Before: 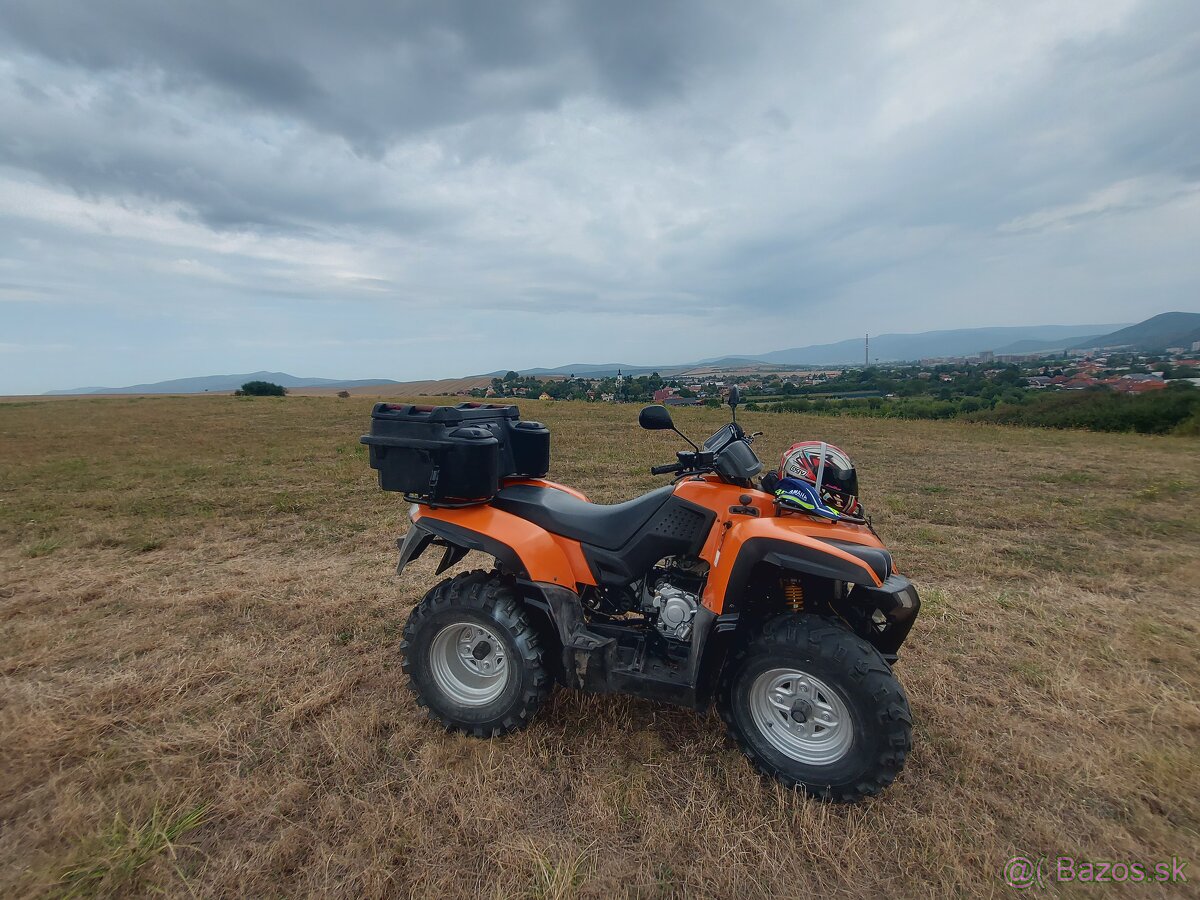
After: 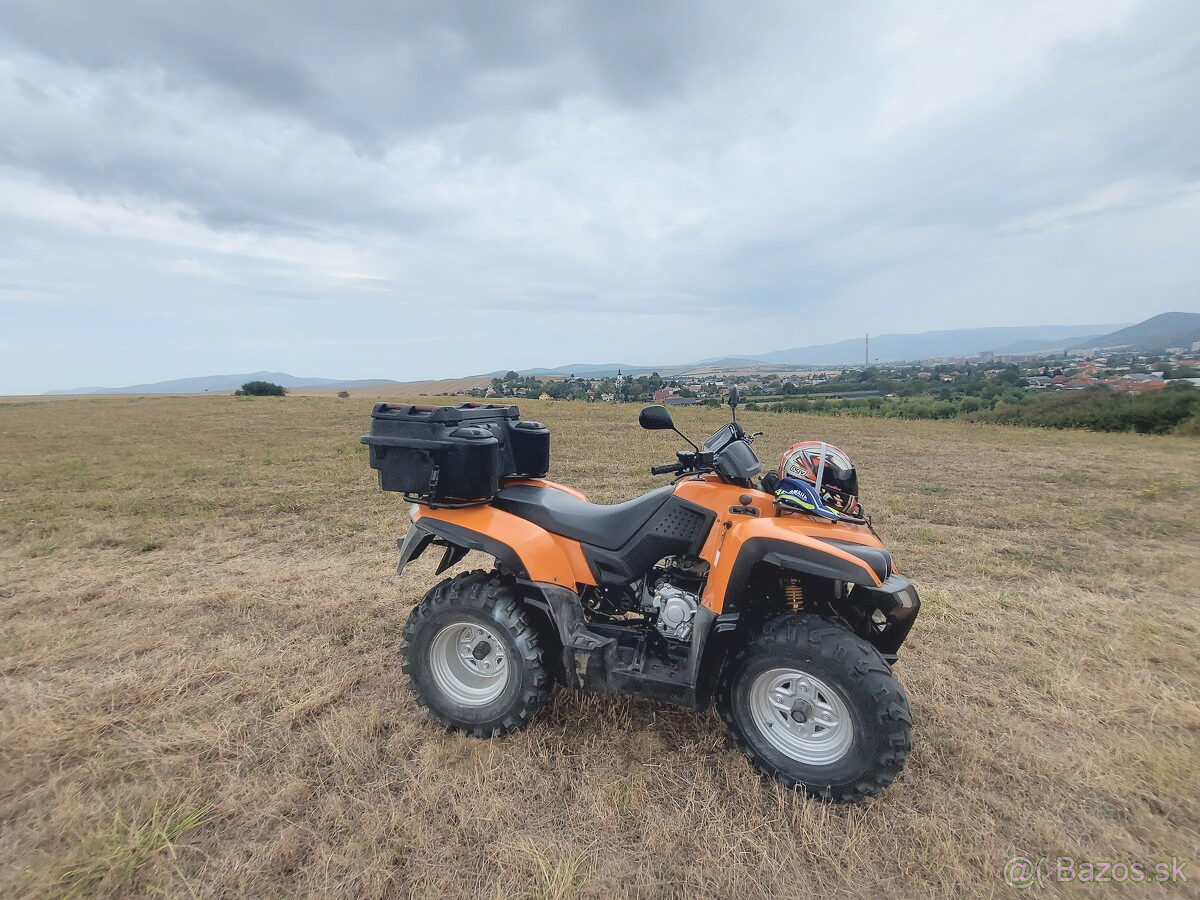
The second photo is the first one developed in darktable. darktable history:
exposure: exposure -0.242 EV, compensate highlight preservation false
color contrast: green-magenta contrast 0.81
global tonemap: drago (0.7, 100)
